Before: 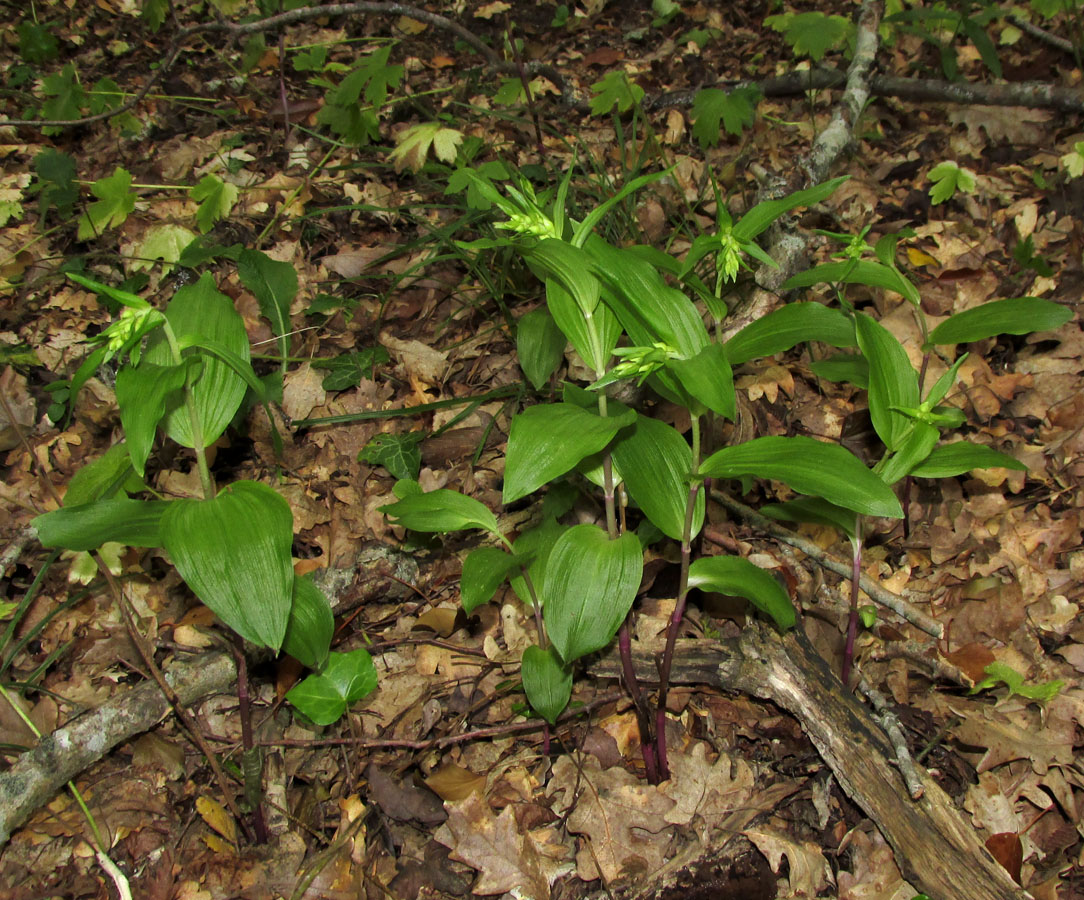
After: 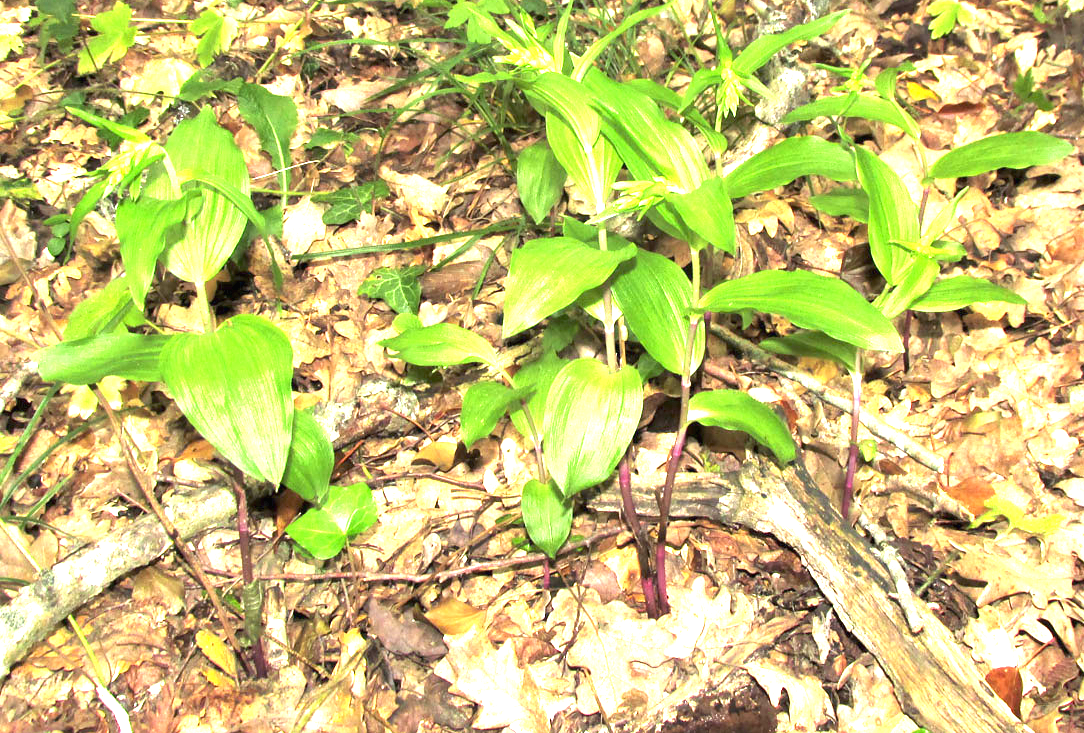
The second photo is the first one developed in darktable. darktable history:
exposure: black level correction 0, exposure 0.7 EV, compensate exposure bias true, compensate highlight preservation false
crop and rotate: top 18.507%
